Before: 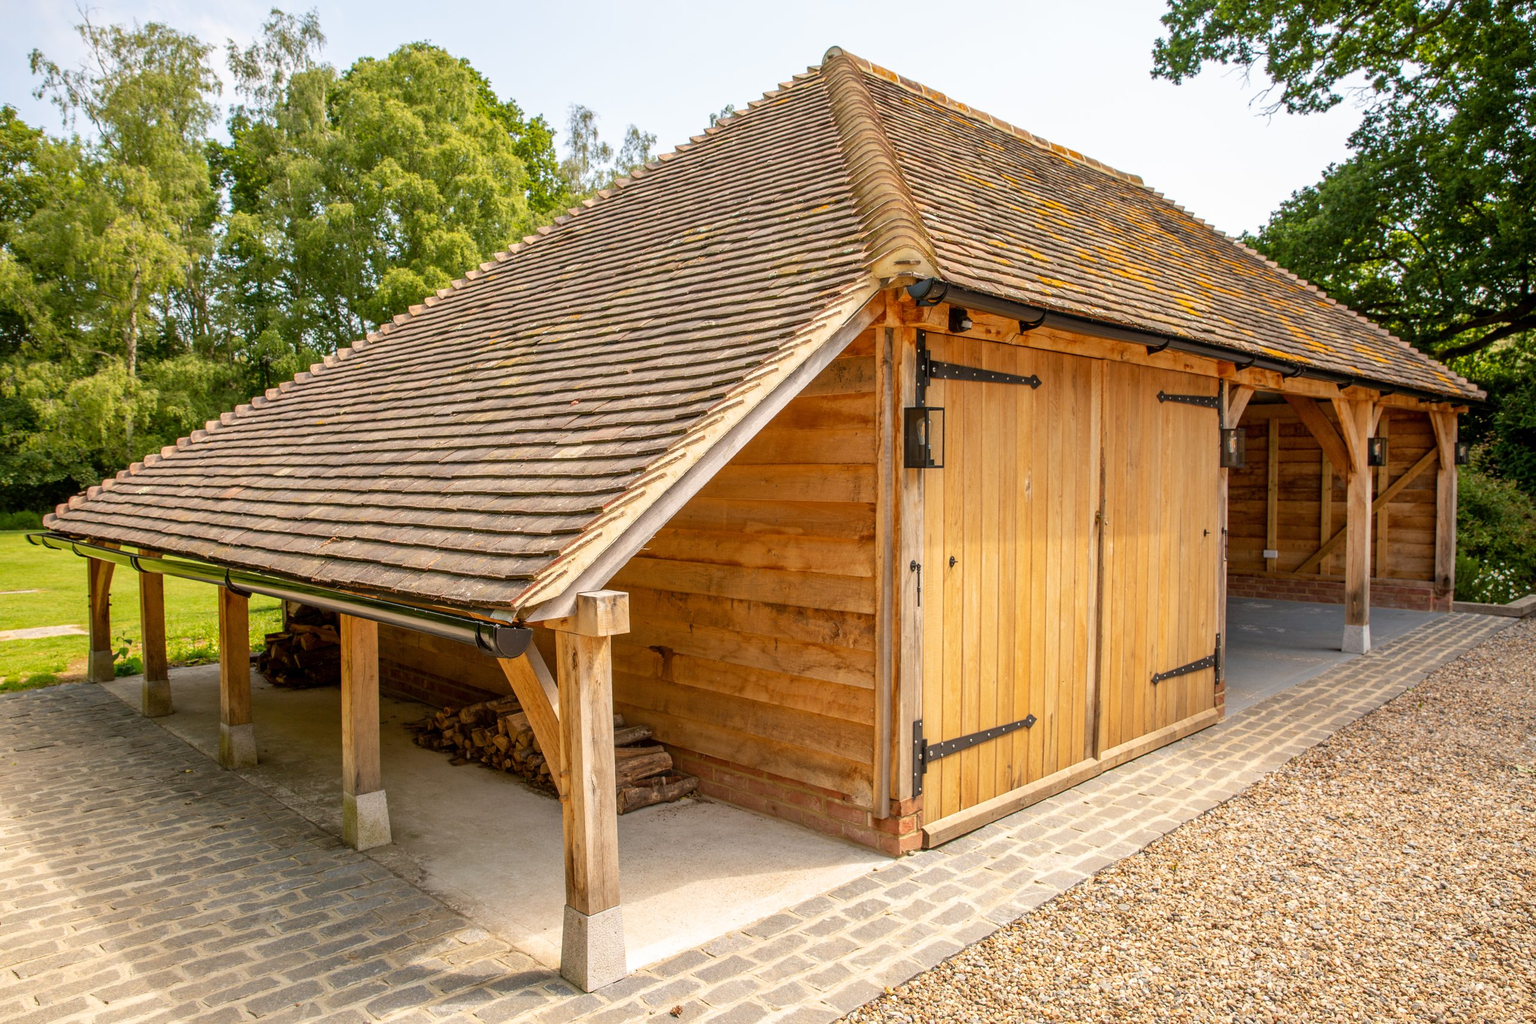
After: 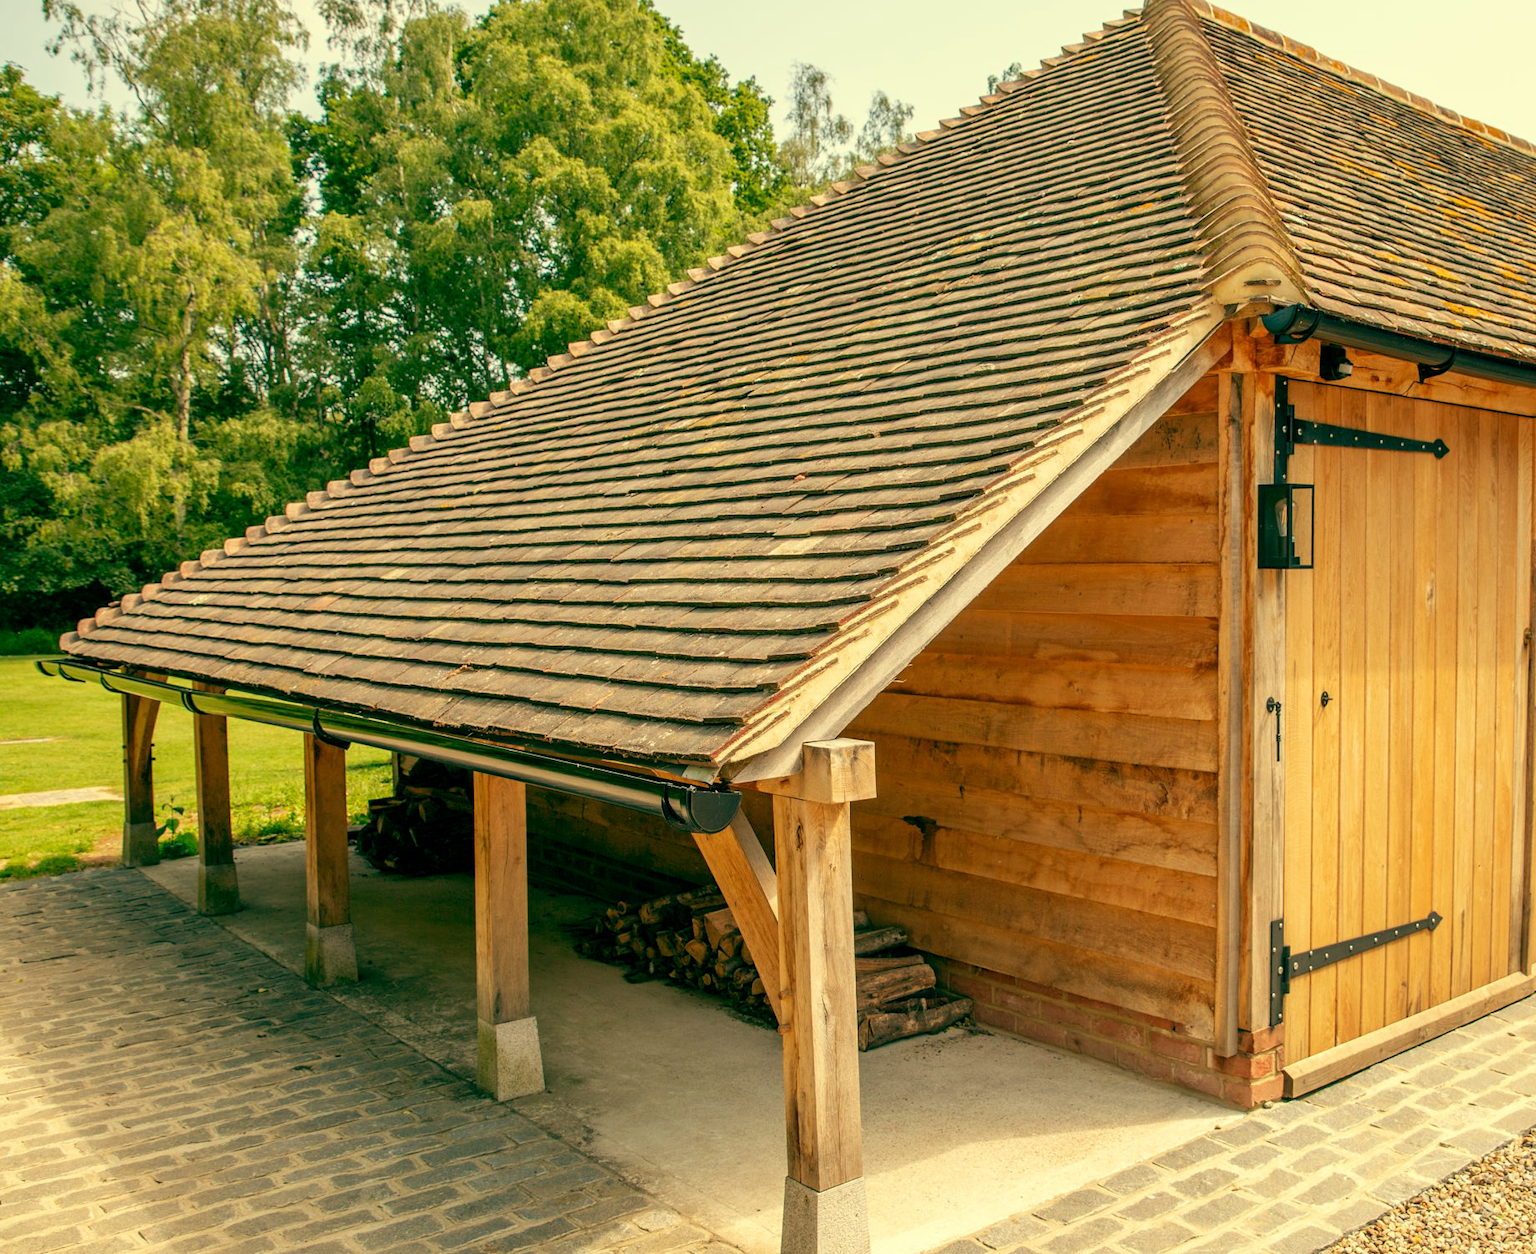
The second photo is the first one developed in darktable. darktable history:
color balance: mode lift, gamma, gain (sRGB), lift [1, 0.69, 1, 1], gamma [1, 1.482, 1, 1], gain [1, 1, 1, 0.802]
crop: top 5.803%, right 27.864%, bottom 5.804%
